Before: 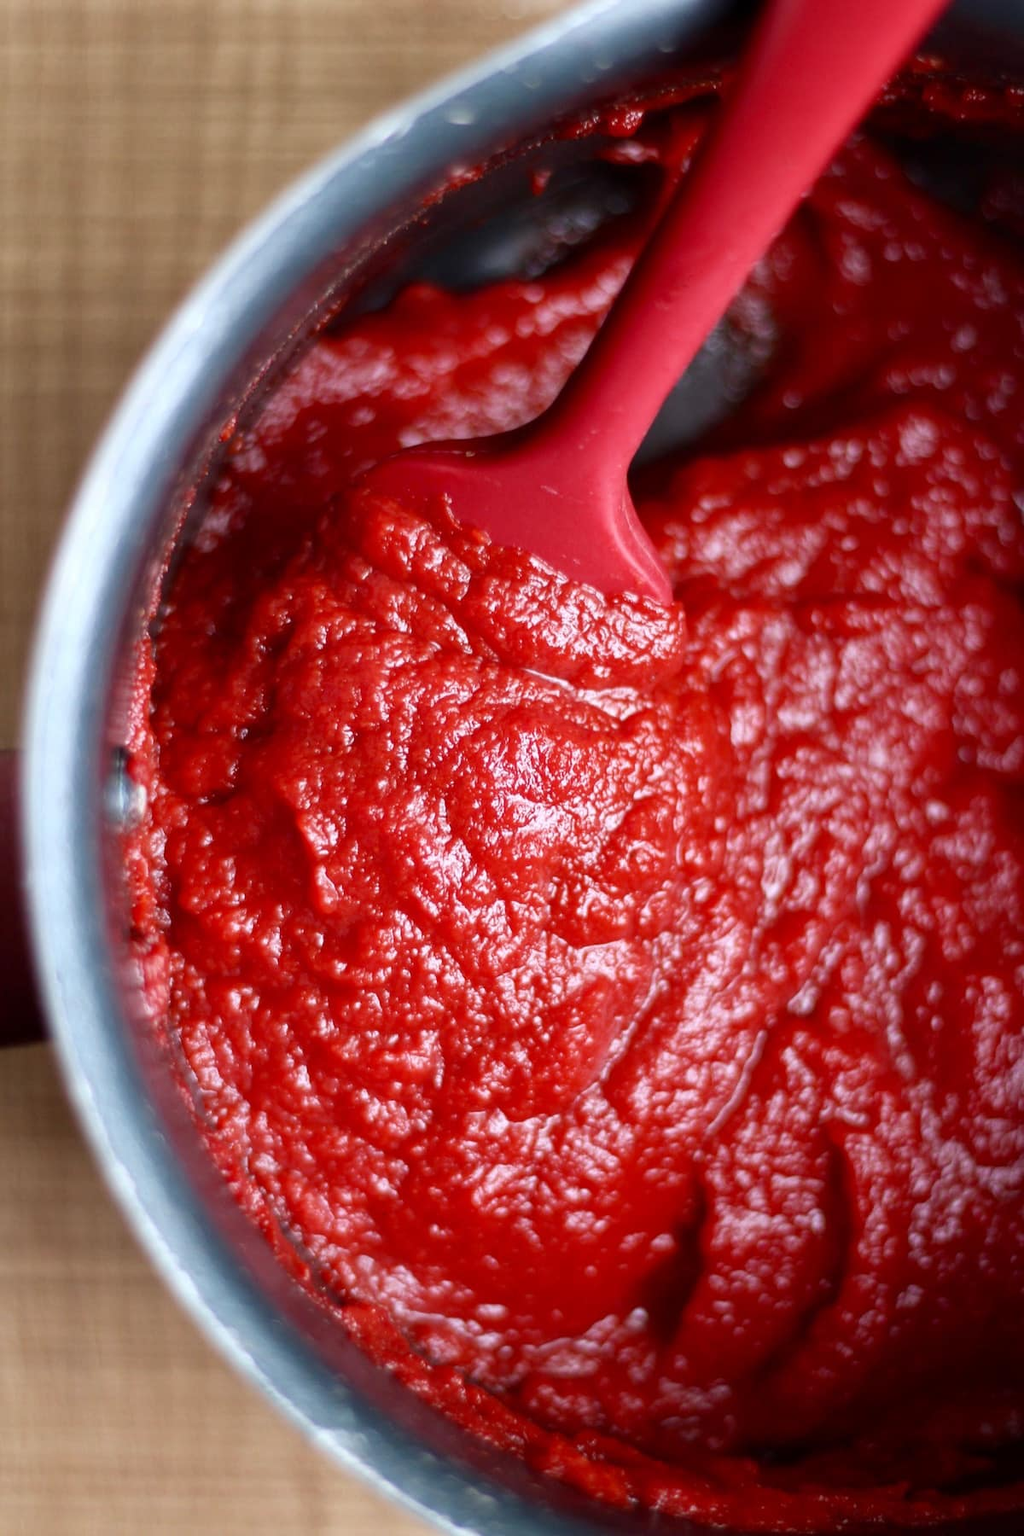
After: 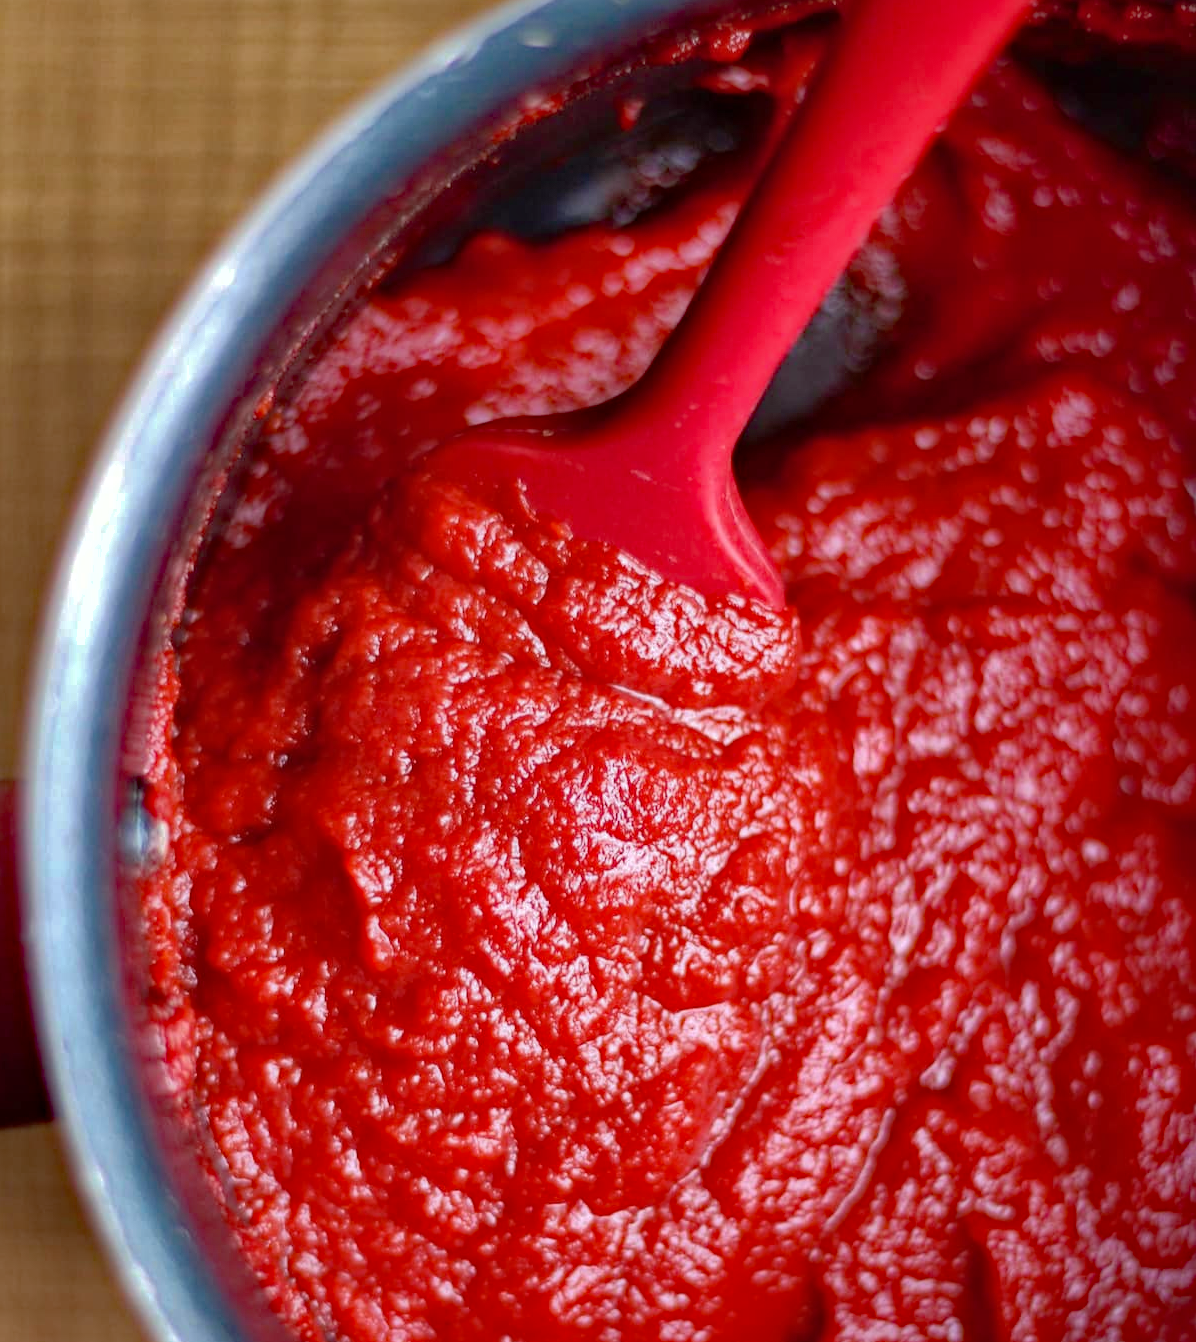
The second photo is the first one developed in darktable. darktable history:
crop: left 0.3%, top 5.533%, bottom 19.891%
shadows and highlights: highlights -60.09
haze removal: strength 0.53, distance 0.924, compatibility mode true, adaptive false
